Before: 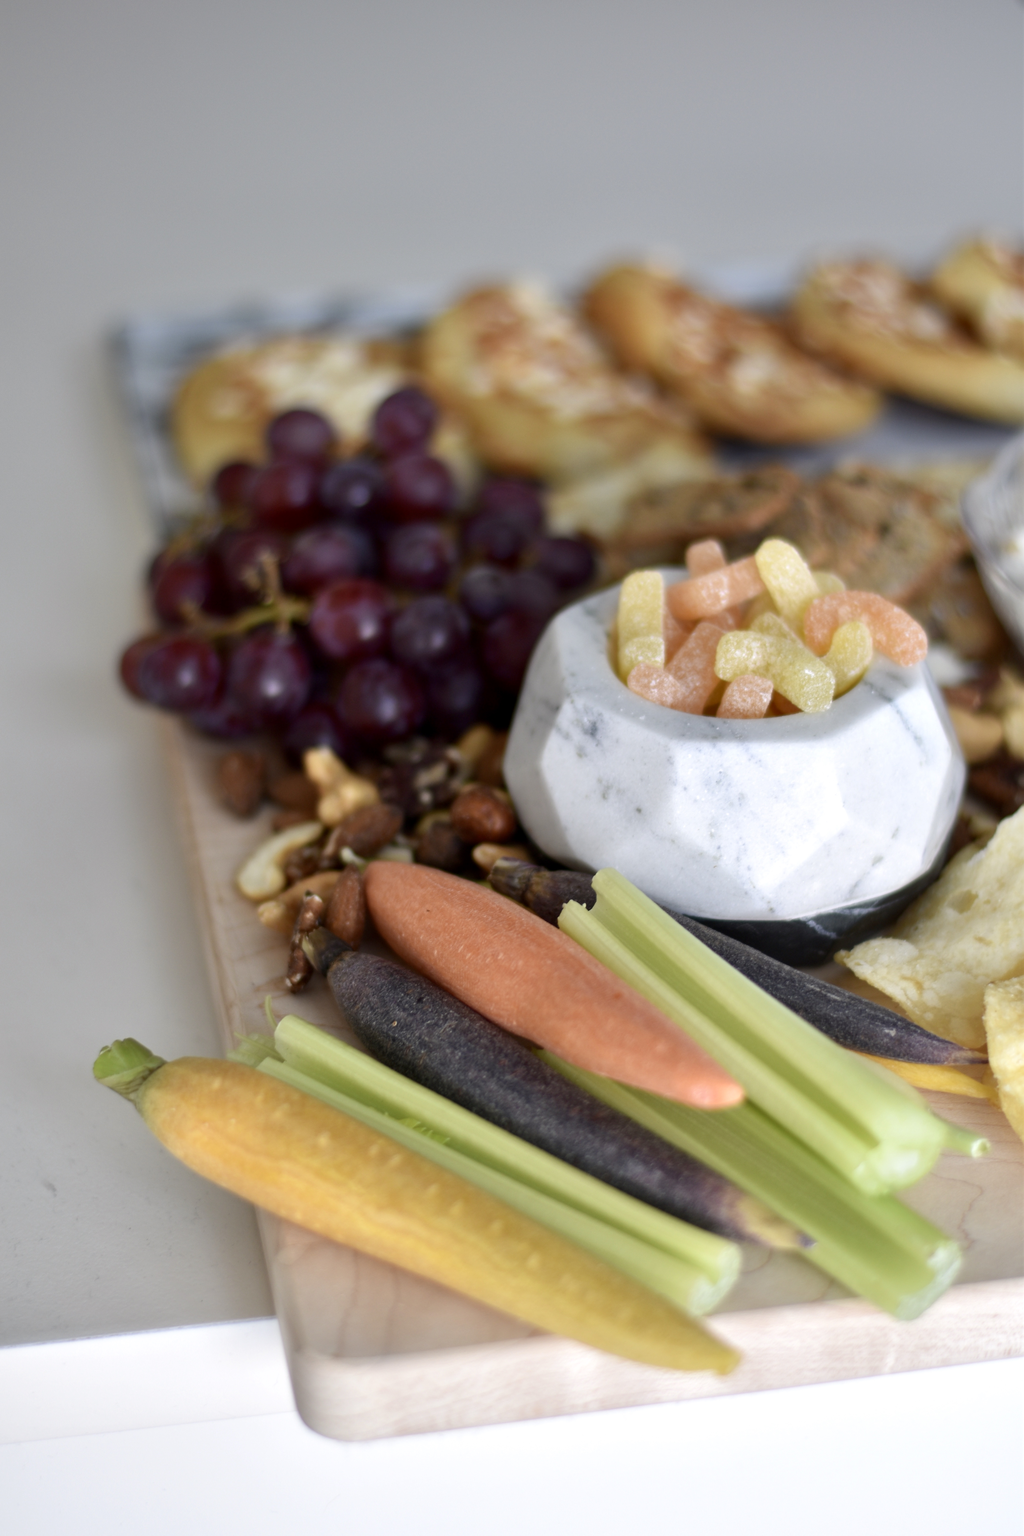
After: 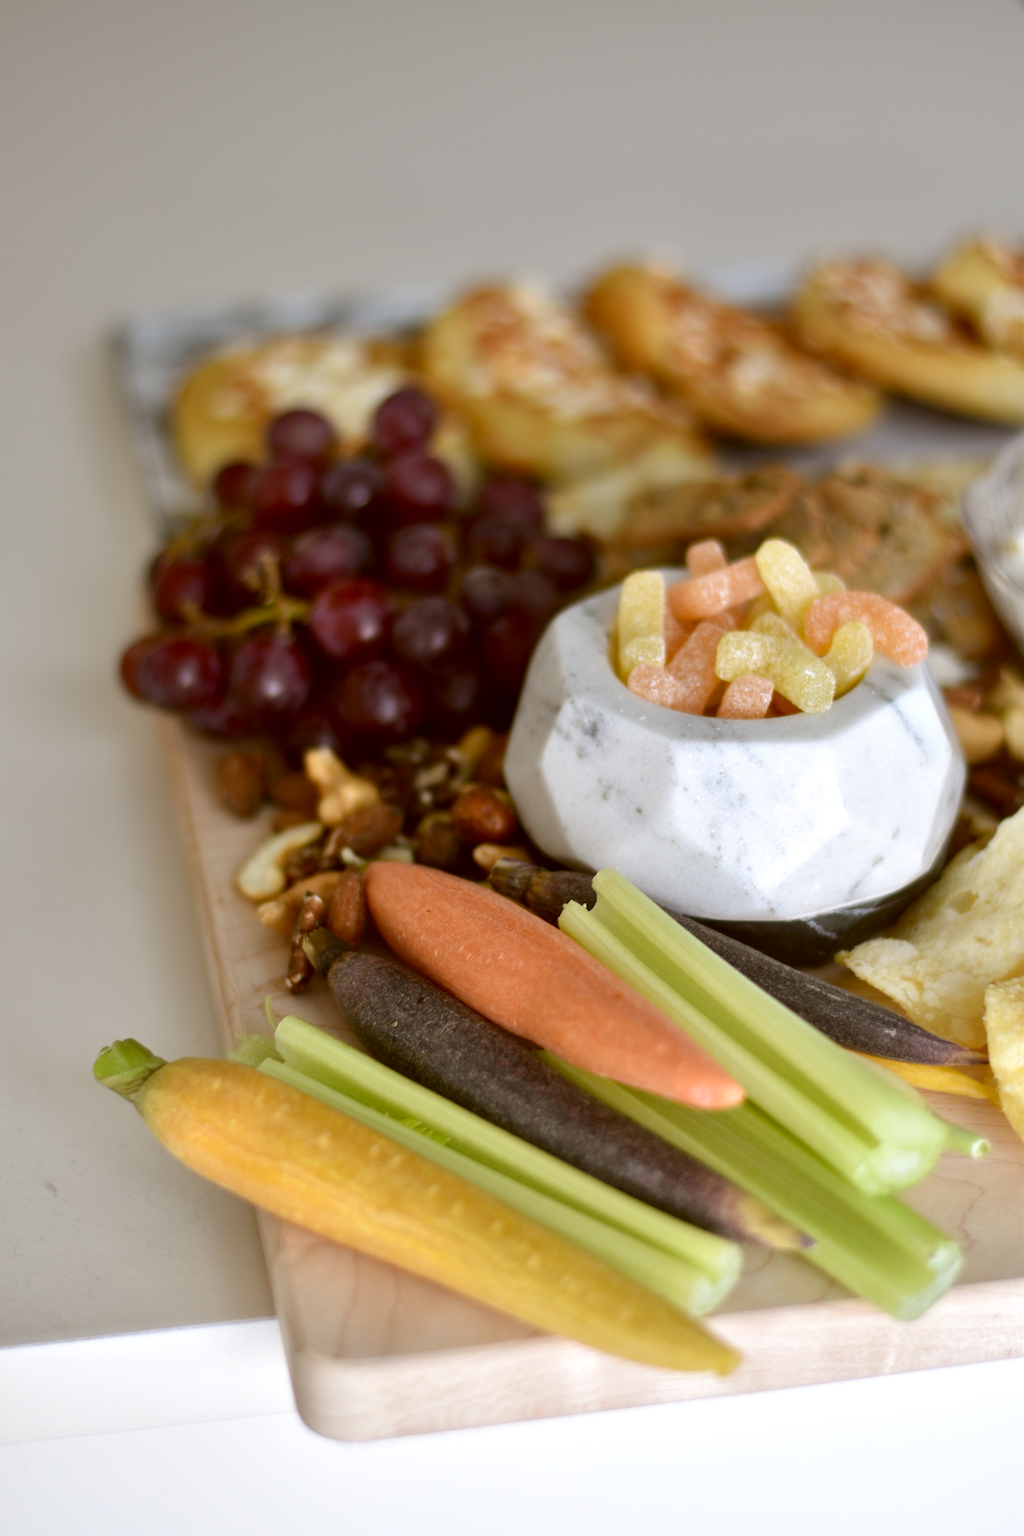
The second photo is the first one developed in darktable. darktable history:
color correction: highlights a* -0.423, highlights b* 0.152, shadows a* 4.43, shadows b* 20.28
